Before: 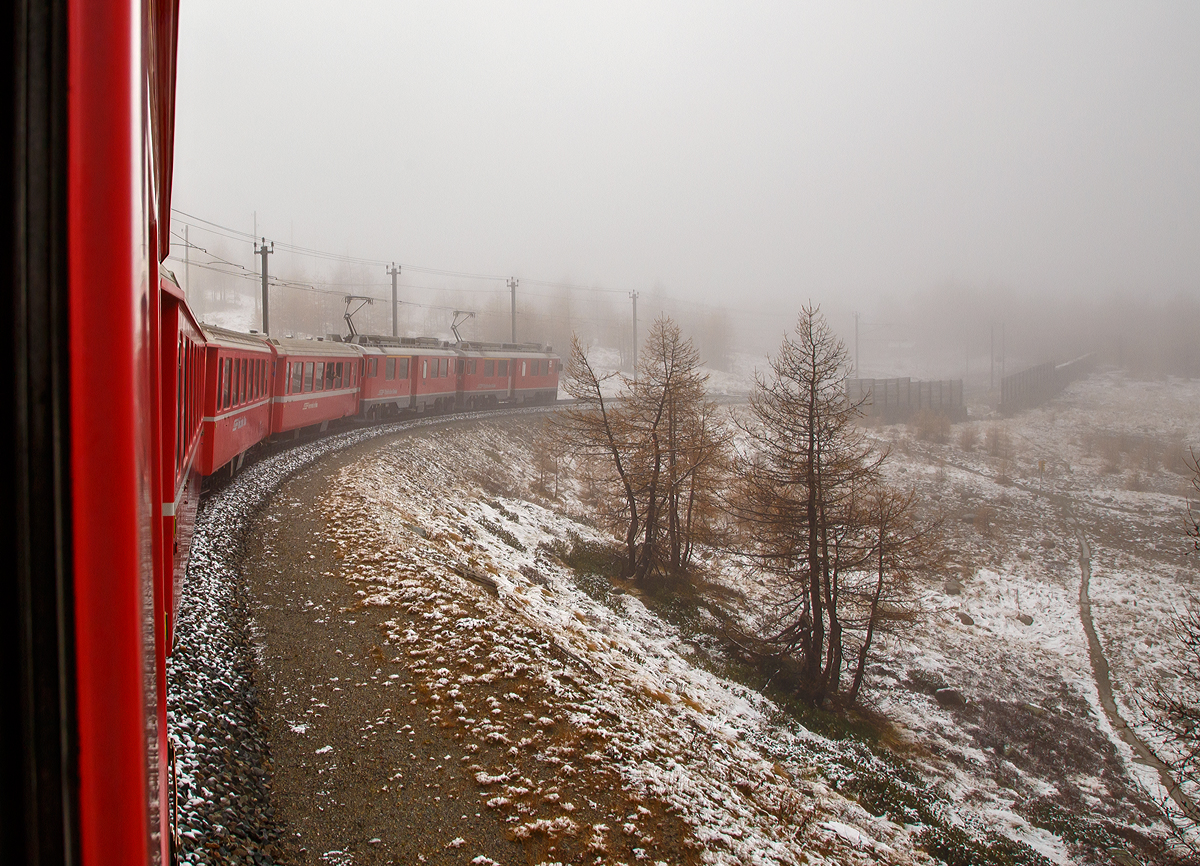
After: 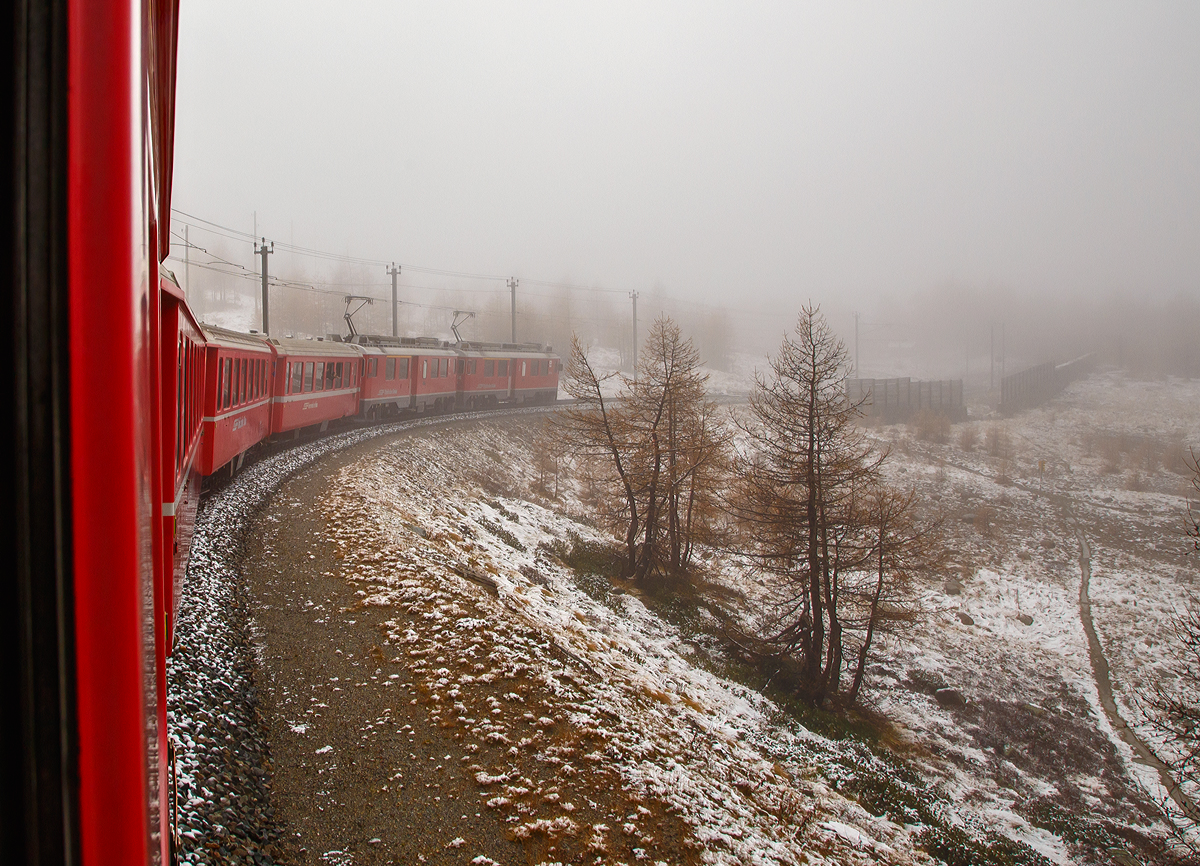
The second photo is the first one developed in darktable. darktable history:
contrast brightness saturation: contrast -0.02, brightness -0.01, saturation 0.03
rotate and perspective: automatic cropping original format, crop left 0, crop top 0
